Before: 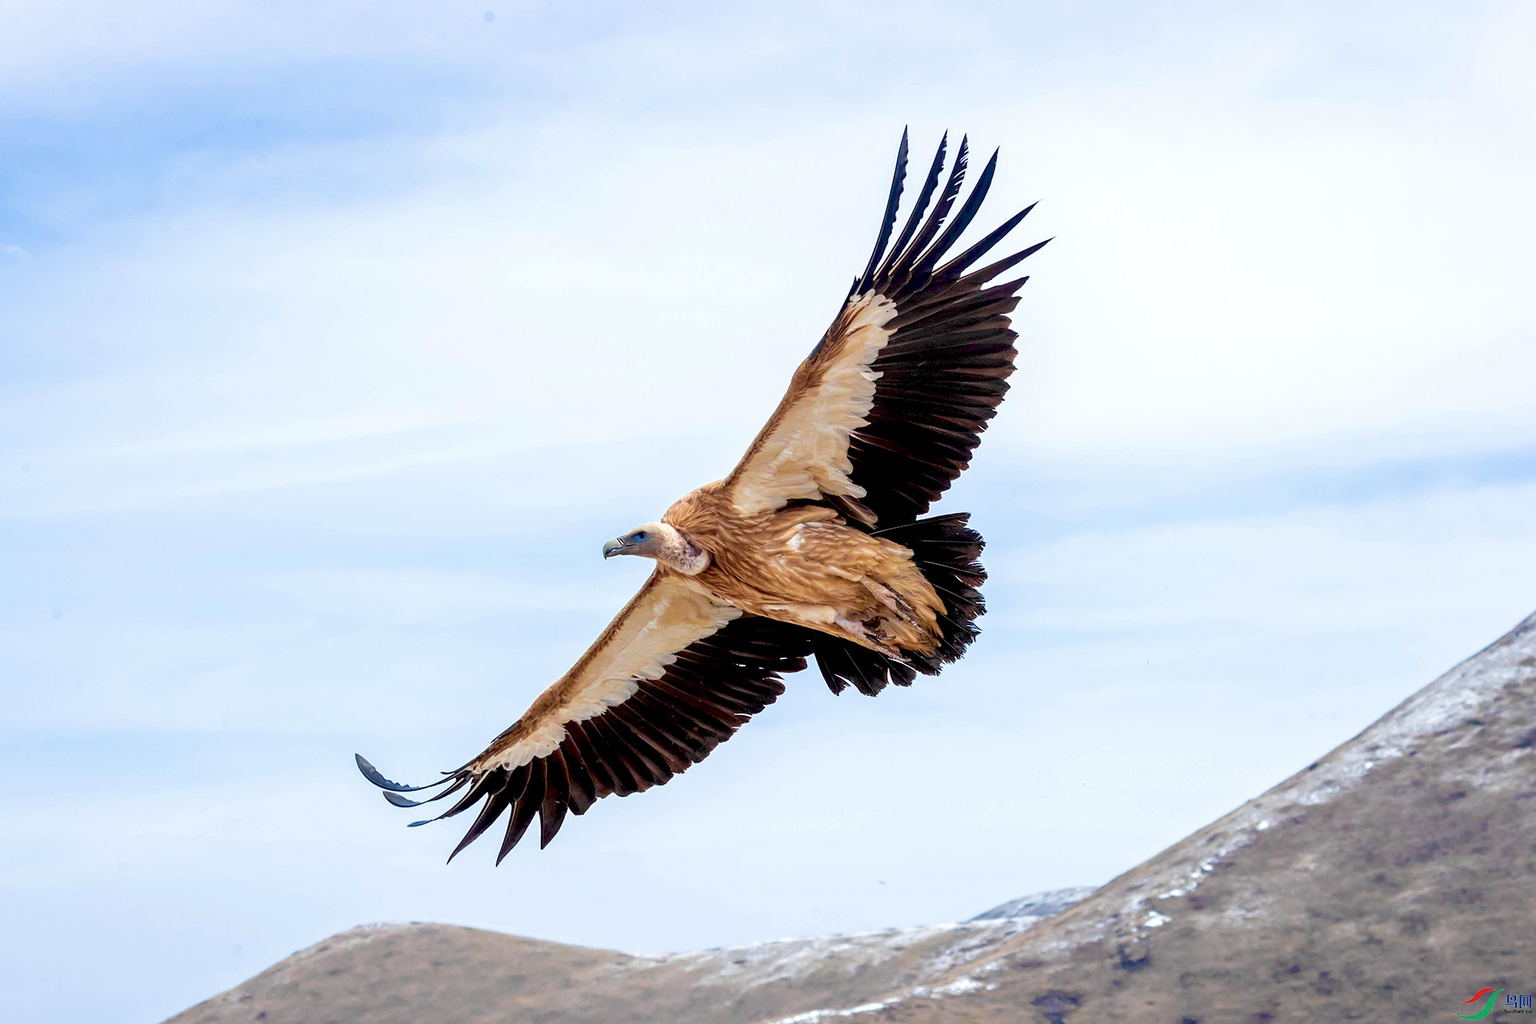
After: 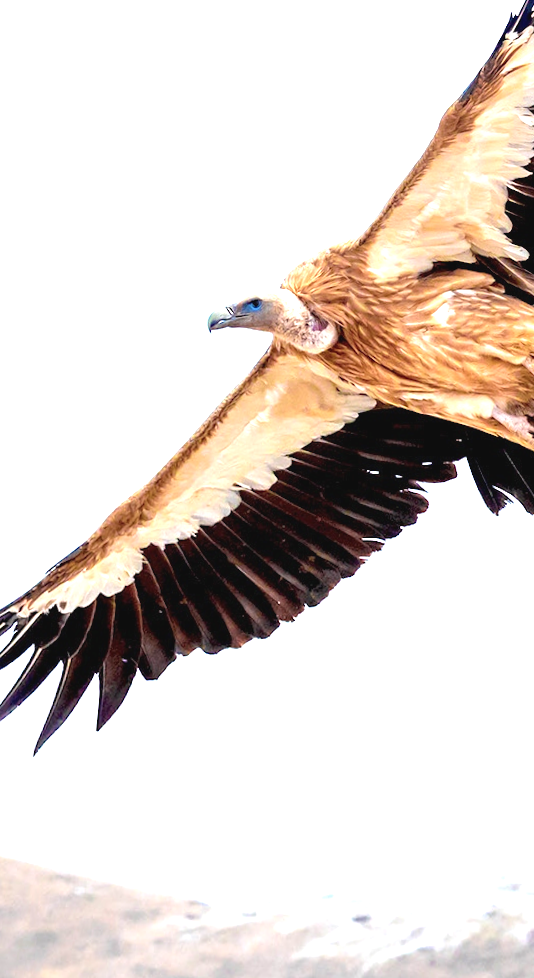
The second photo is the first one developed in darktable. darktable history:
rotate and perspective: rotation 0.72°, lens shift (vertical) -0.352, lens shift (horizontal) -0.051, crop left 0.152, crop right 0.859, crop top 0.019, crop bottom 0.964
exposure: black level correction -0.002, exposure 1.115 EV, compensate highlight preservation false
crop and rotate: left 21.77%, top 18.528%, right 44.676%, bottom 2.997%
tone equalizer: on, module defaults
